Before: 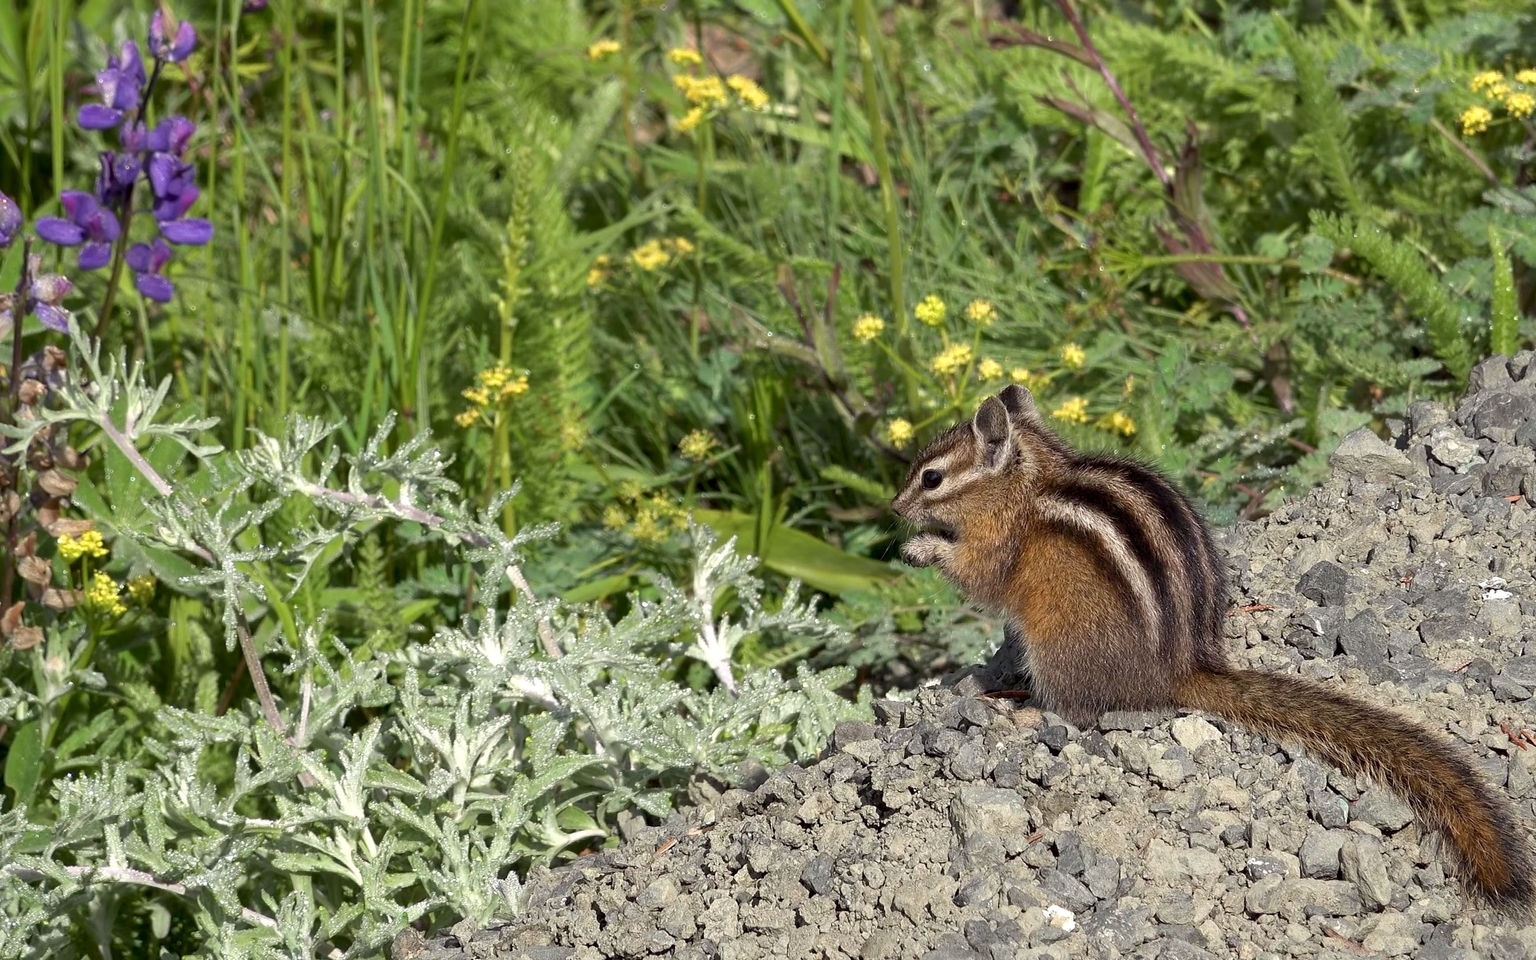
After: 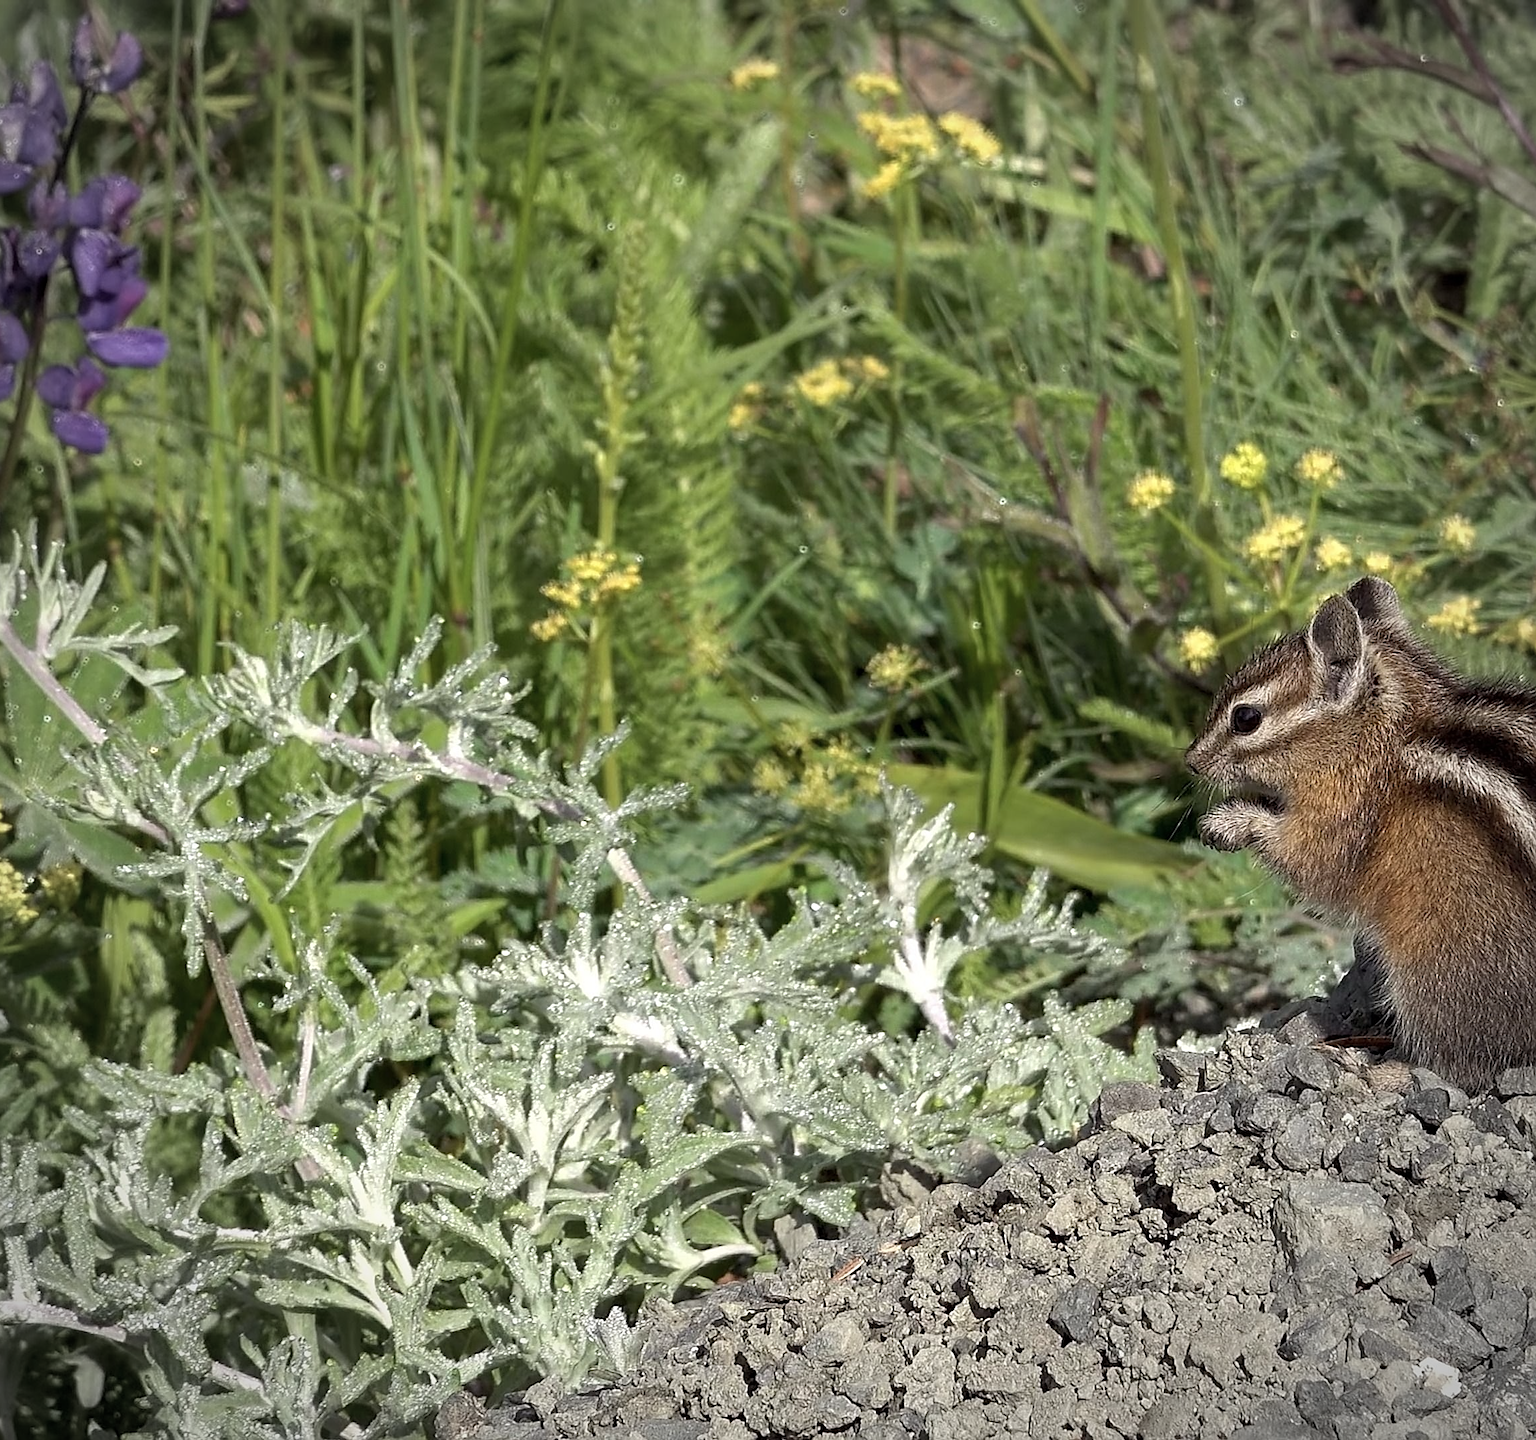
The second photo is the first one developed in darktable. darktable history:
crop and rotate: left 6.617%, right 26.717%
sharpen: on, module defaults
contrast brightness saturation: saturation -0.17
vignetting: automatic ratio true
